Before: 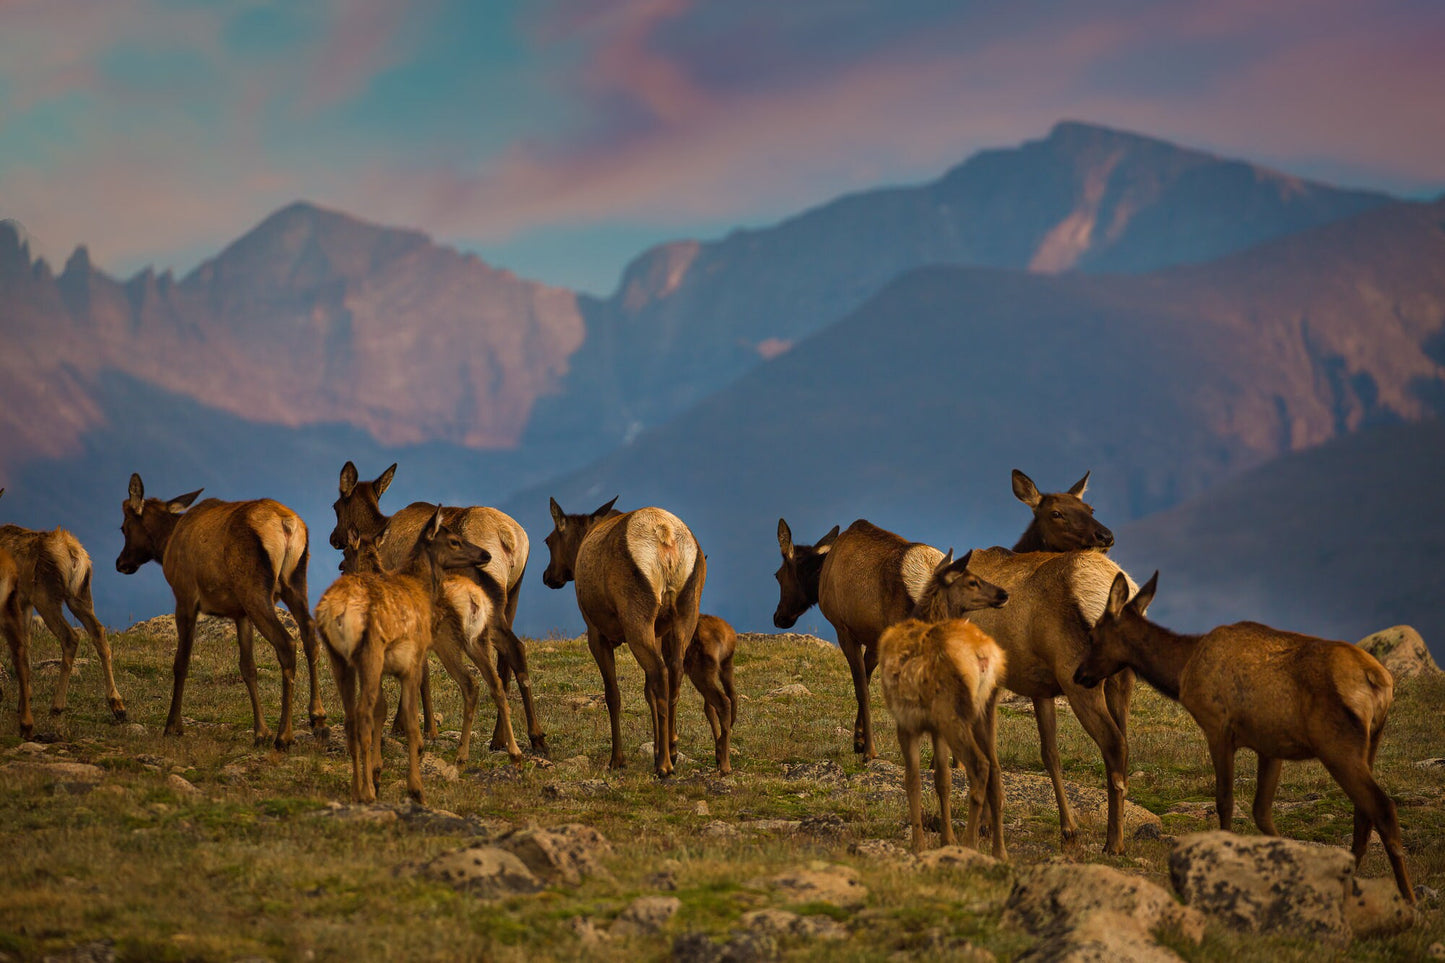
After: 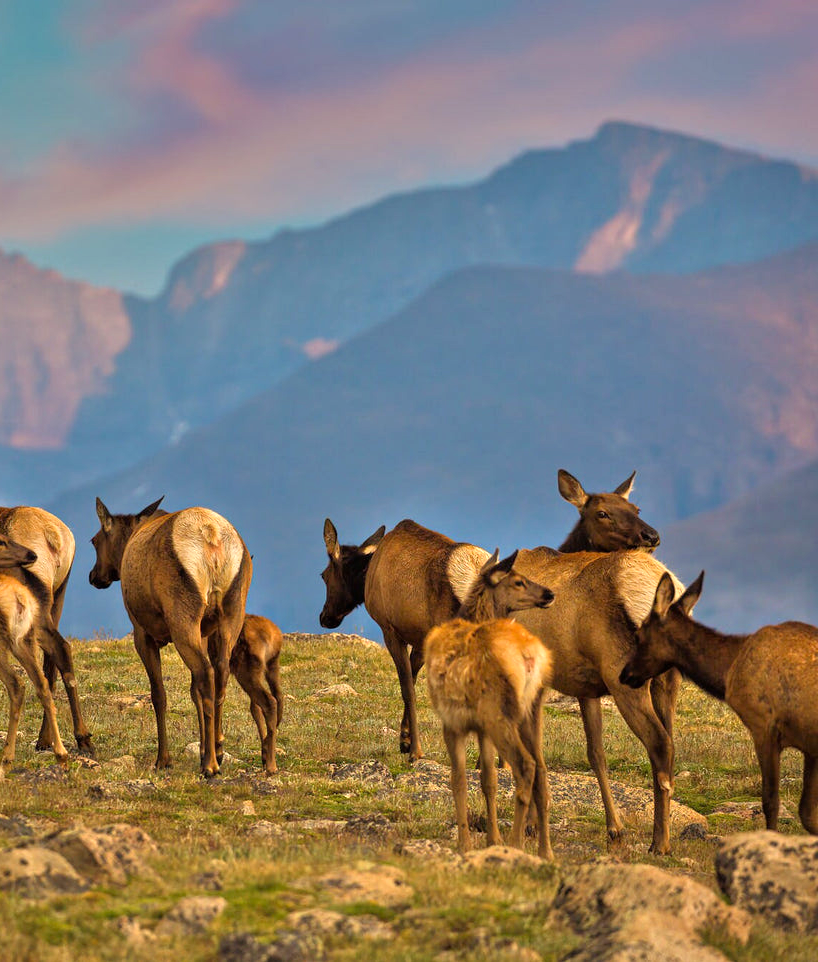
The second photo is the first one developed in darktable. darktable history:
tone equalizer: -7 EV 0.15 EV, -6 EV 0.6 EV, -5 EV 1.15 EV, -4 EV 1.33 EV, -3 EV 1.15 EV, -2 EV 0.6 EV, -1 EV 0.15 EV, mask exposure compensation -0.5 EV
crop: left 31.458%, top 0%, right 11.876%
